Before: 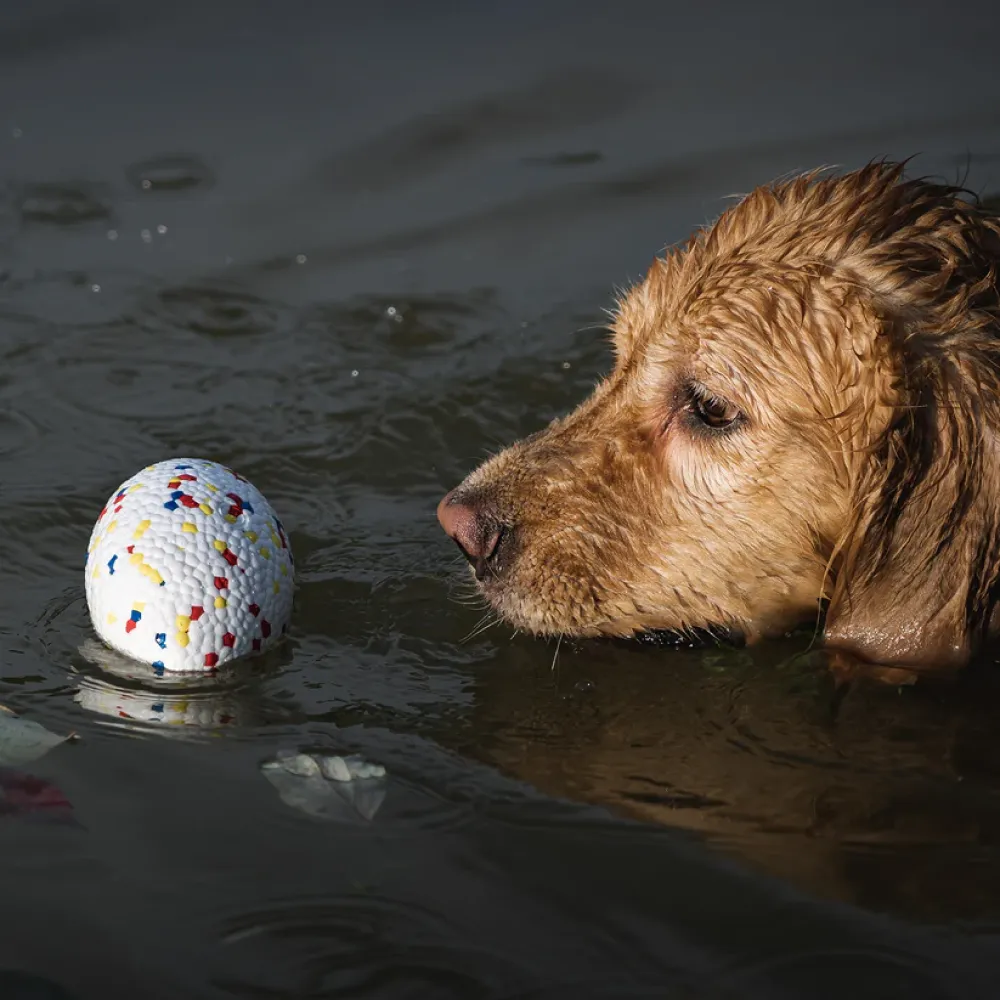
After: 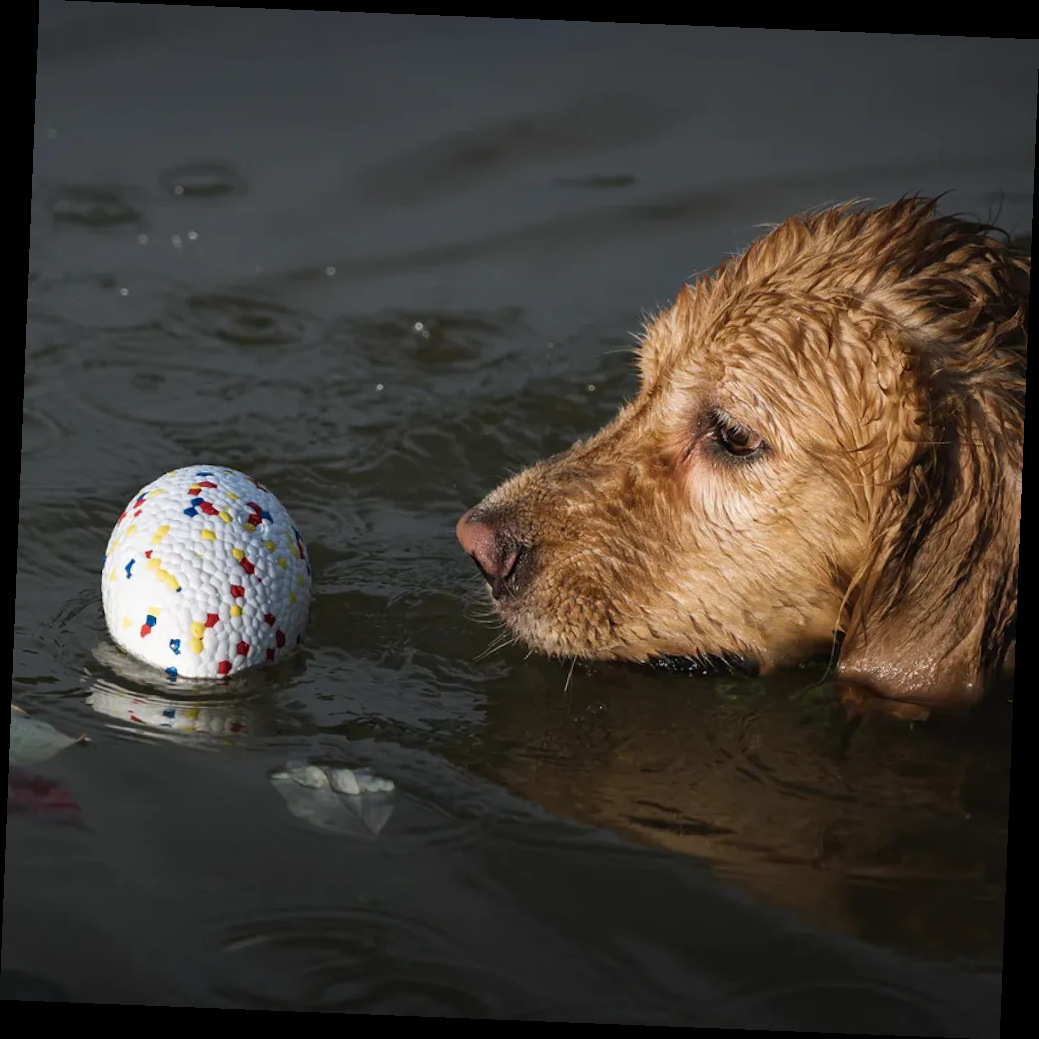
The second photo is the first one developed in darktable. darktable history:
crop and rotate: angle -2.29°
